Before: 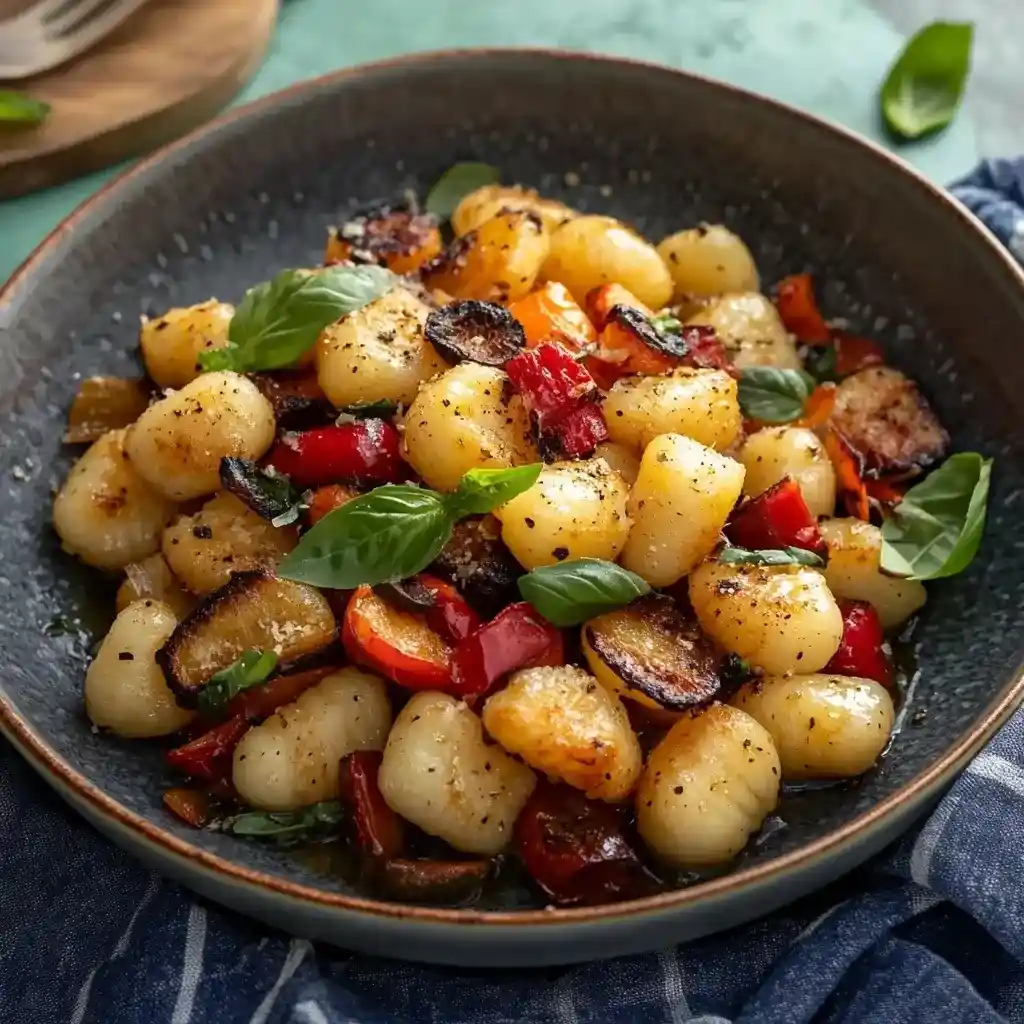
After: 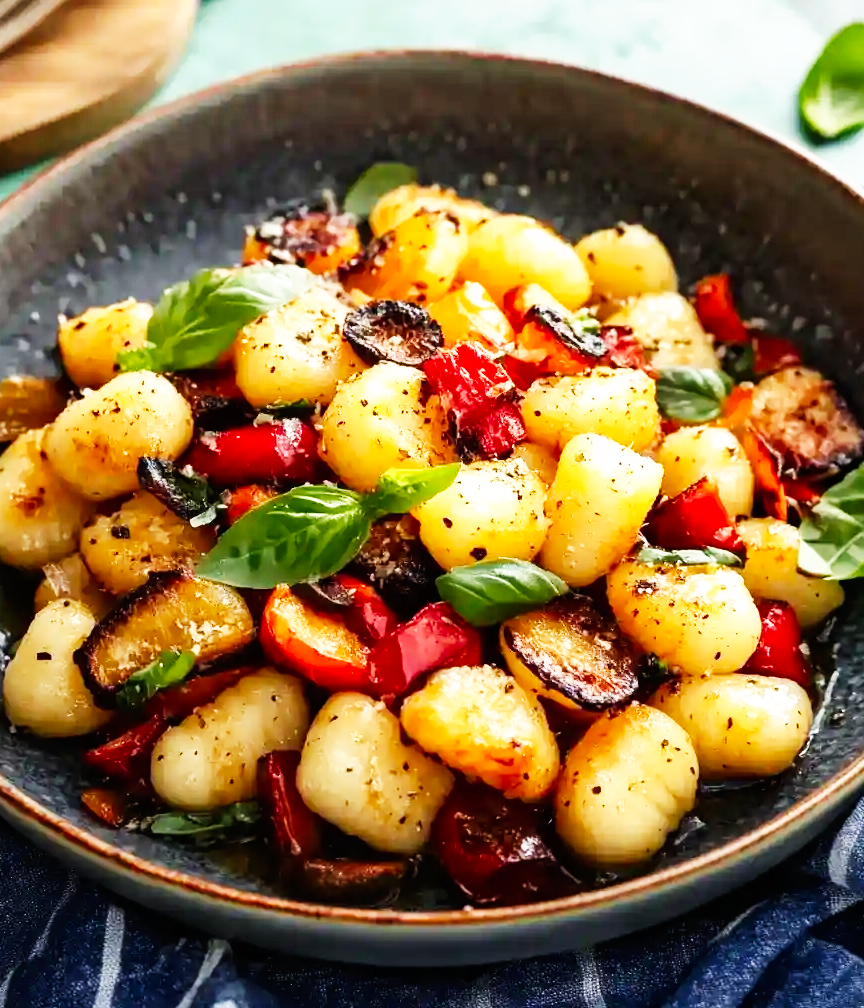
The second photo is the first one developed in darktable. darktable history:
crop: left 8.026%, right 7.374%
base curve: curves: ch0 [(0, 0) (0.007, 0.004) (0.027, 0.03) (0.046, 0.07) (0.207, 0.54) (0.442, 0.872) (0.673, 0.972) (1, 1)], preserve colors none
